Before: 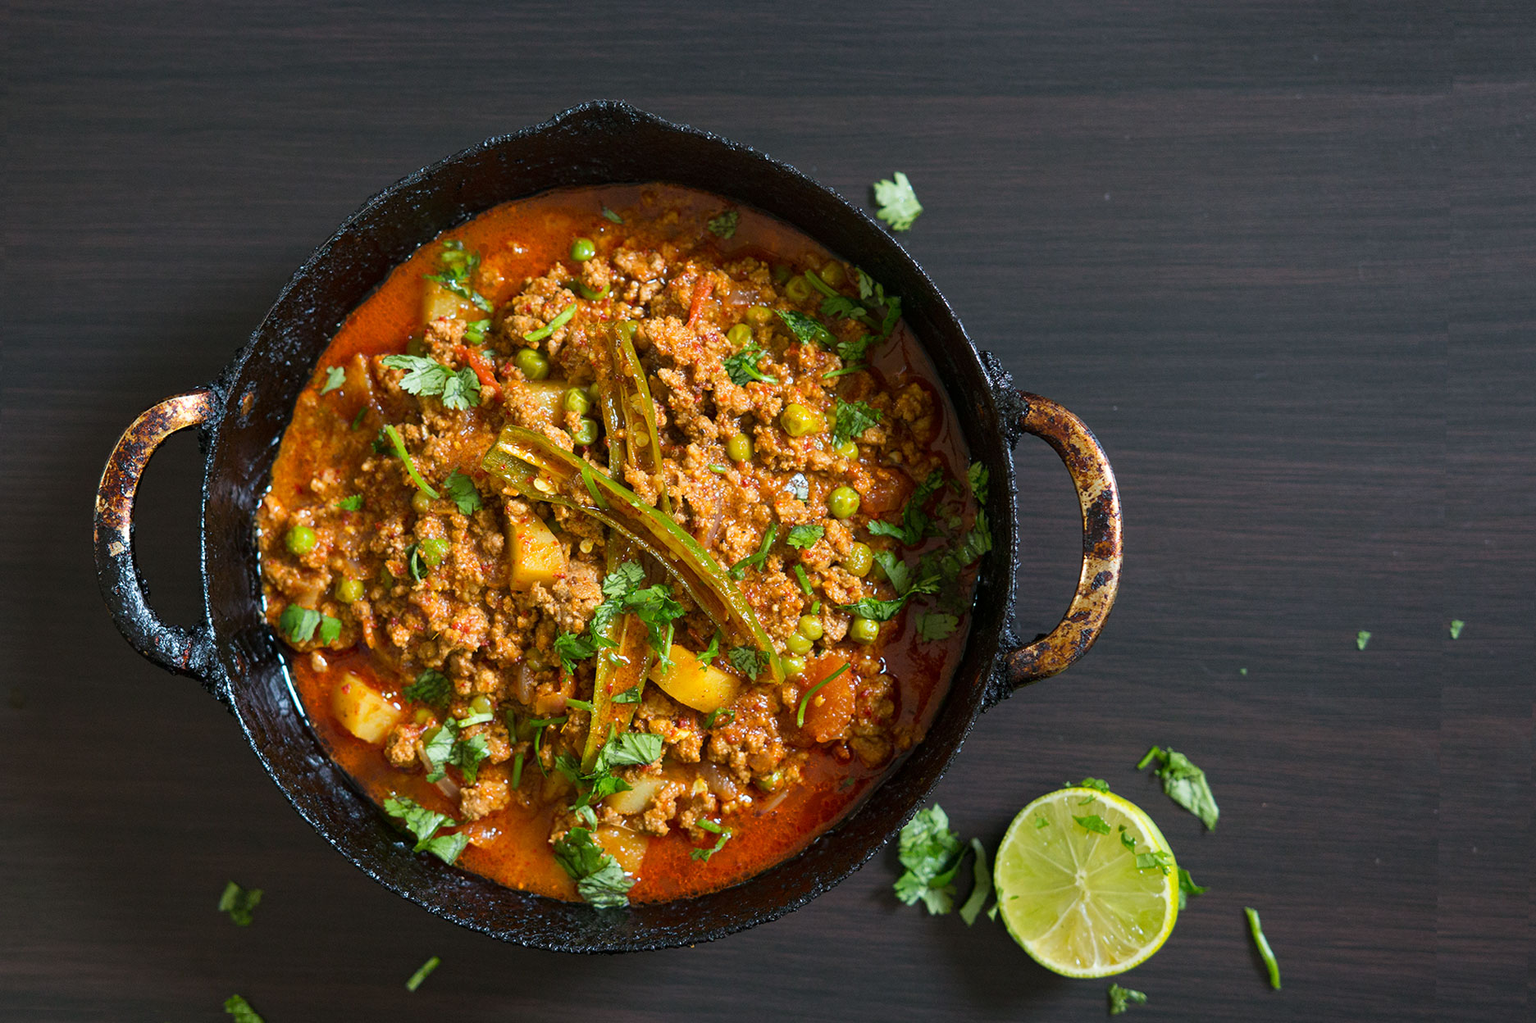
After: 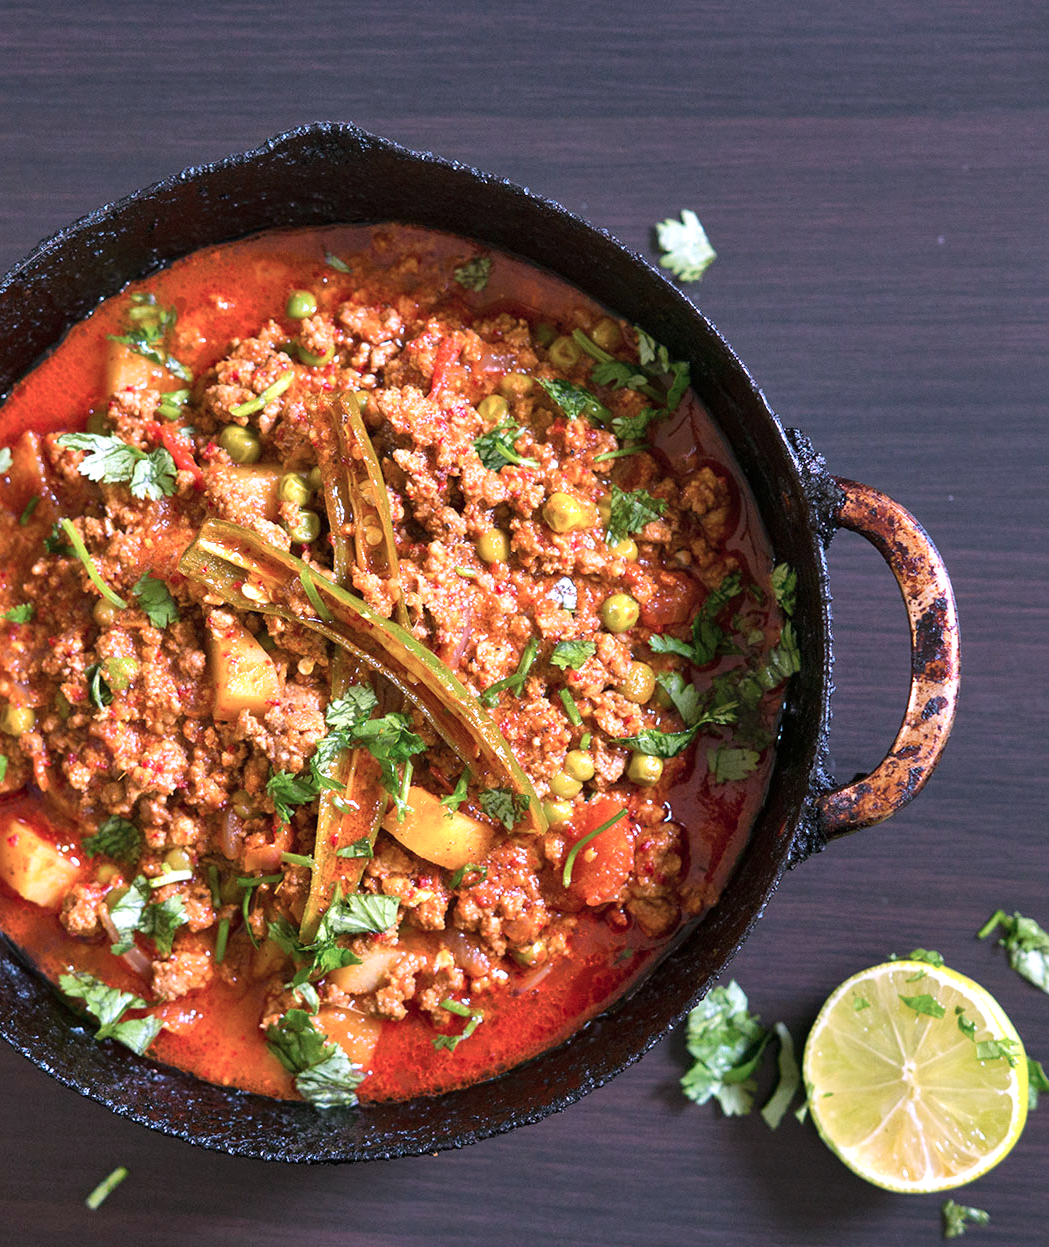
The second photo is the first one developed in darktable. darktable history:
tone equalizer: -8 EV -0.759 EV, -7 EV -0.725 EV, -6 EV -0.628 EV, -5 EV -0.387 EV, -3 EV 0.371 EV, -2 EV 0.6 EV, -1 EV 0.677 EV, +0 EV 0.774 EV, smoothing diameter 24.87%, edges refinement/feathering 5.57, preserve details guided filter
color correction: highlights a* 15.21, highlights b* -25.28
color calibration: illuminant same as pipeline (D50), adaptation XYZ, x 0.347, y 0.358, temperature 5003.21 K
crop: left 21.856%, right 22.096%, bottom 0.007%
shadows and highlights: soften with gaussian
